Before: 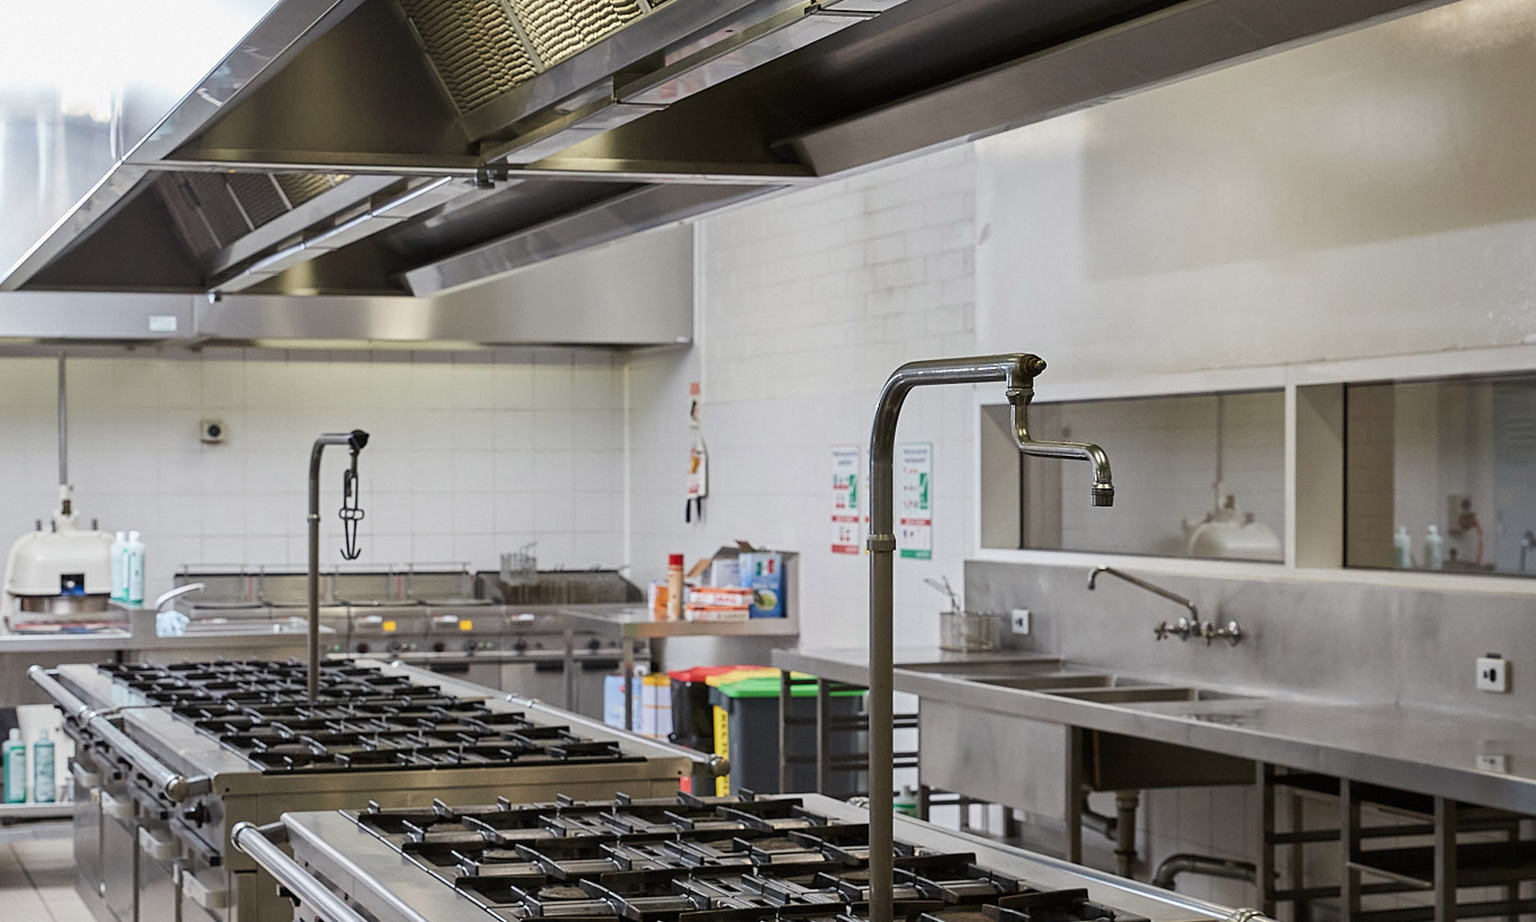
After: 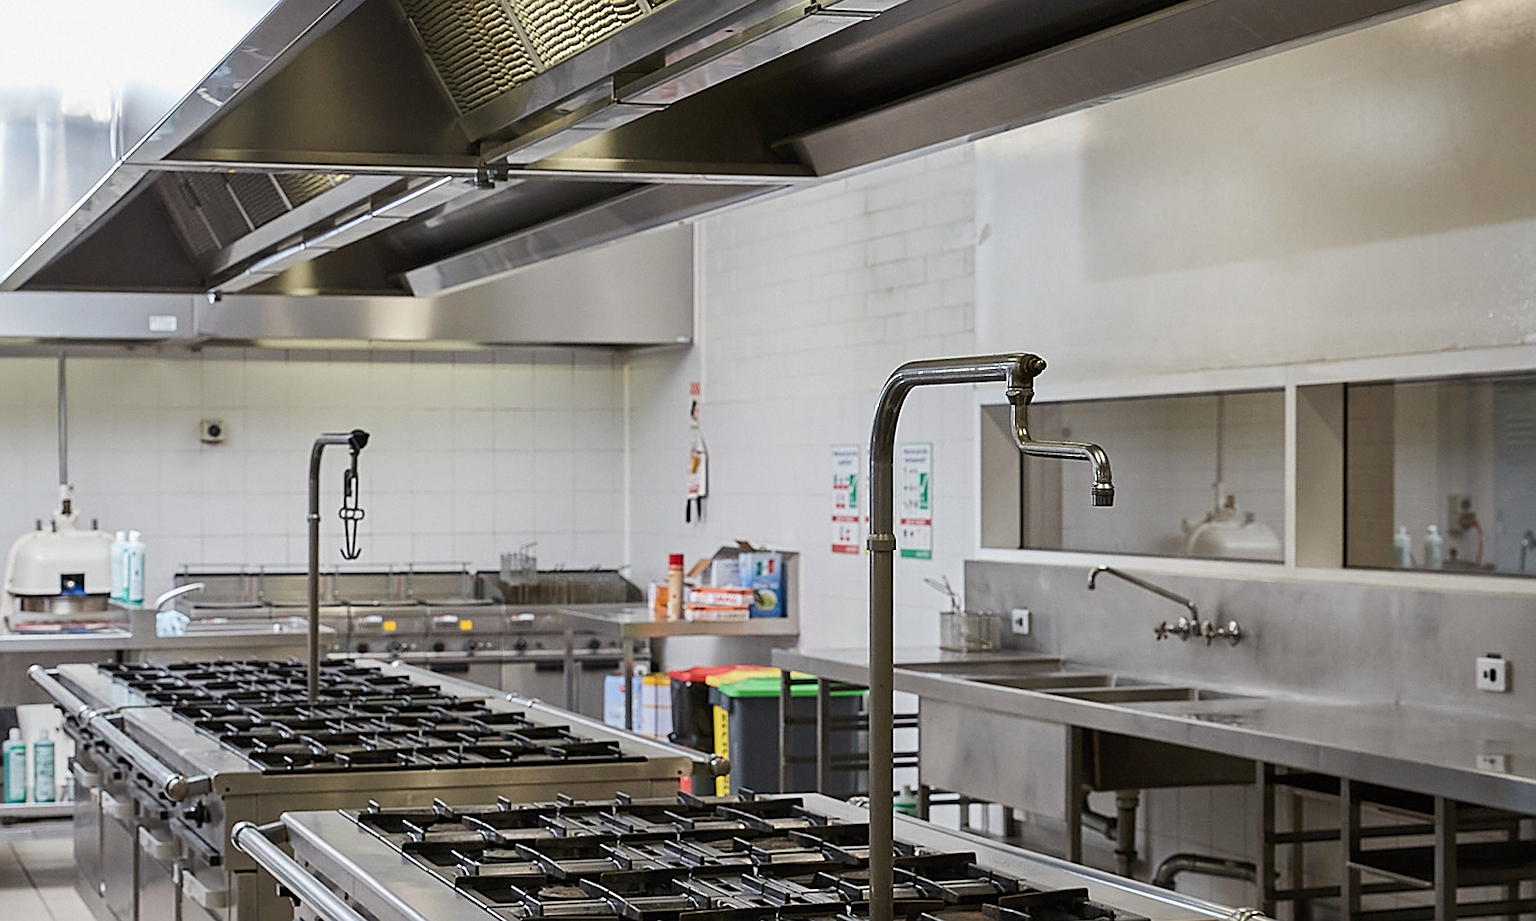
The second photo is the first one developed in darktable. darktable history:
sharpen: amount 0.487
